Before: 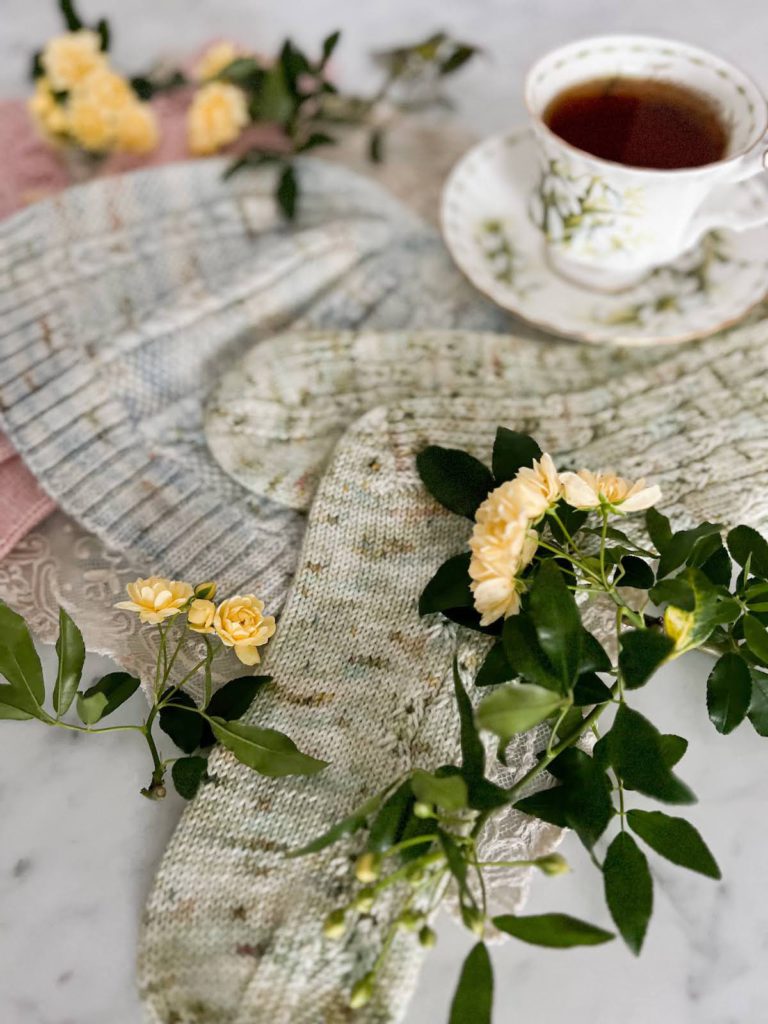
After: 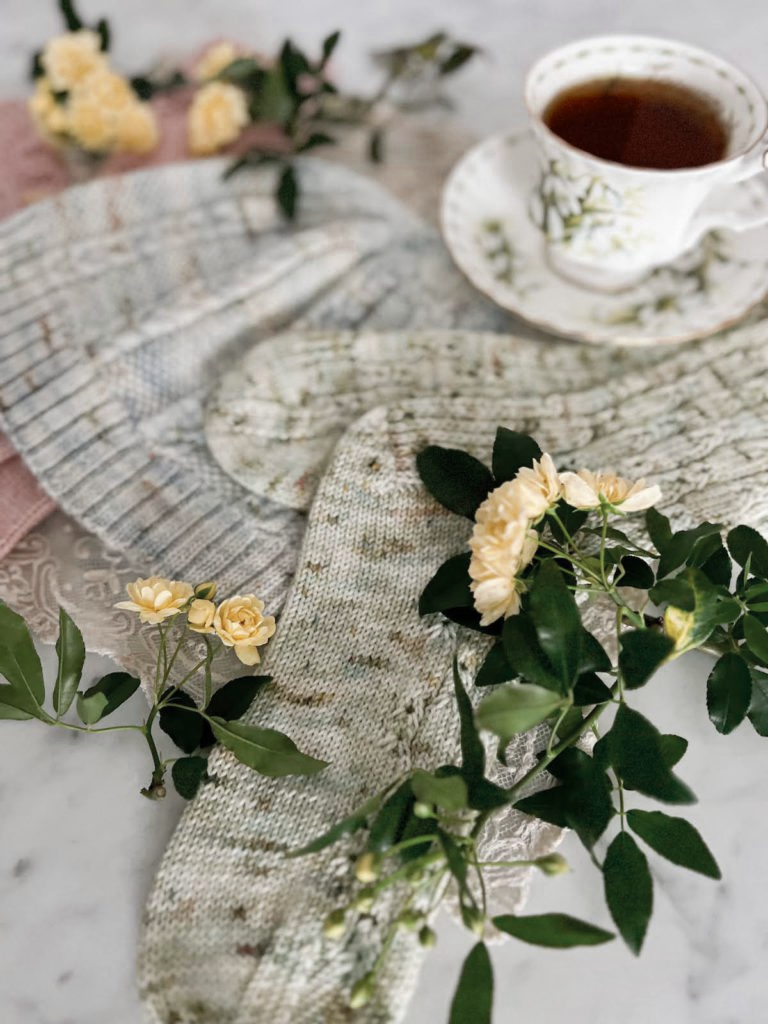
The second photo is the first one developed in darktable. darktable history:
color zones: curves: ch0 [(0, 0.5) (0.125, 0.4) (0.25, 0.5) (0.375, 0.4) (0.5, 0.4) (0.625, 0.35) (0.75, 0.35) (0.875, 0.5)]; ch1 [(0, 0.35) (0.125, 0.45) (0.25, 0.35) (0.375, 0.35) (0.5, 0.35) (0.625, 0.35) (0.75, 0.45) (0.875, 0.35)]; ch2 [(0, 0.6) (0.125, 0.5) (0.25, 0.5) (0.375, 0.6) (0.5, 0.6) (0.625, 0.5) (0.75, 0.5) (0.875, 0.5)]
tone equalizer: on, module defaults
